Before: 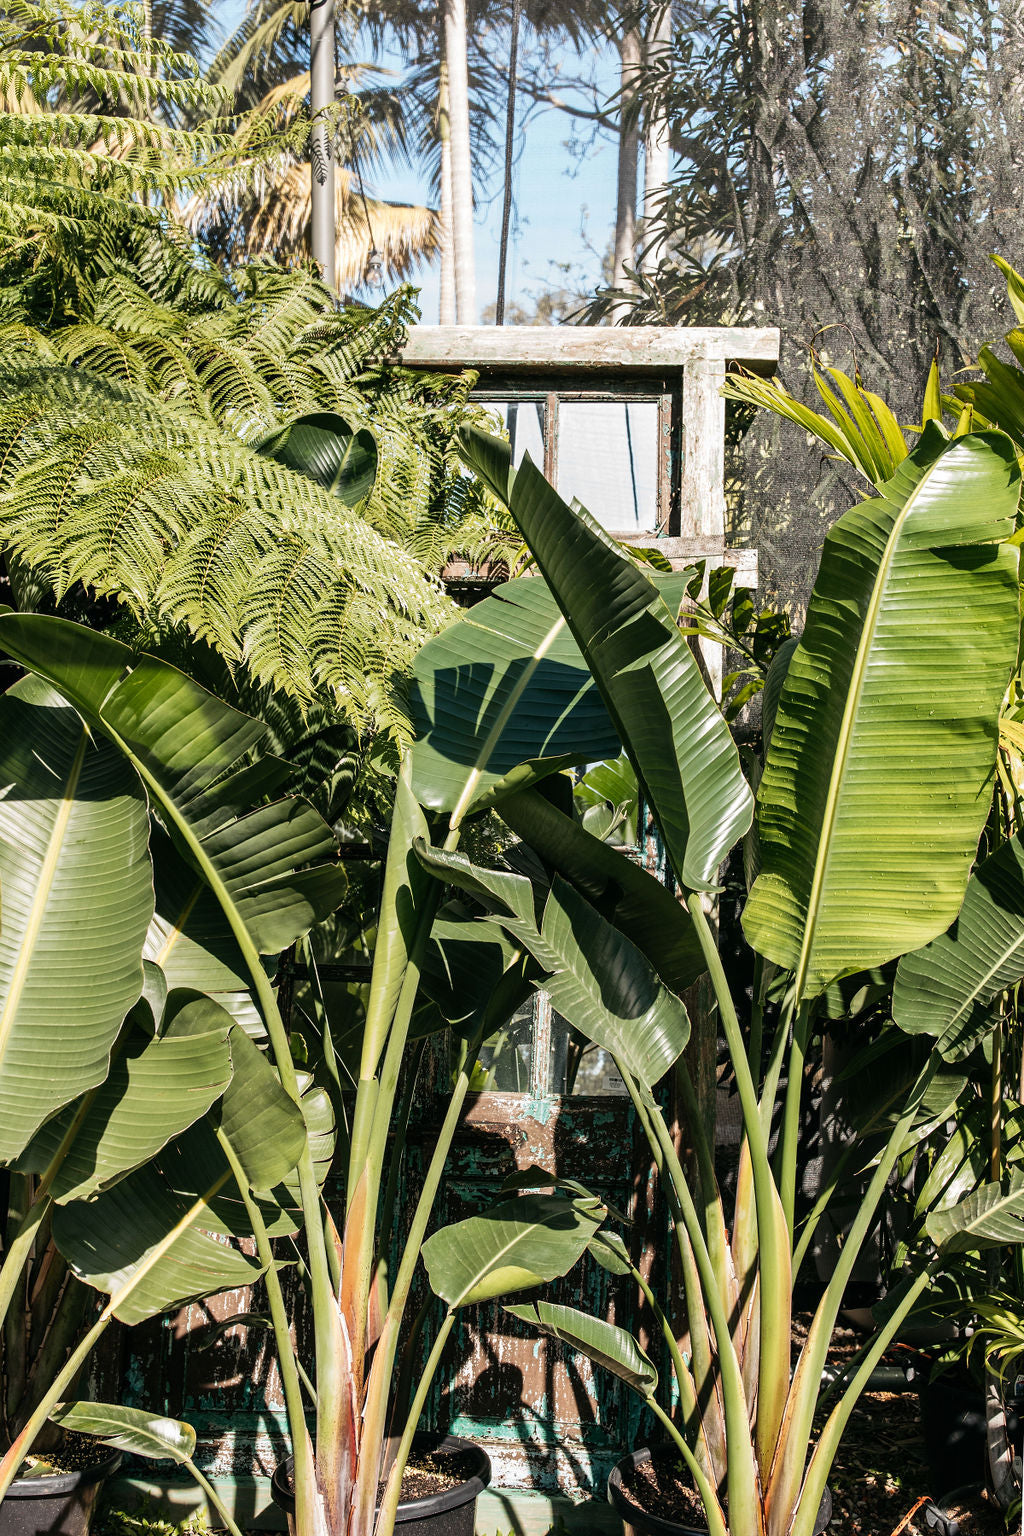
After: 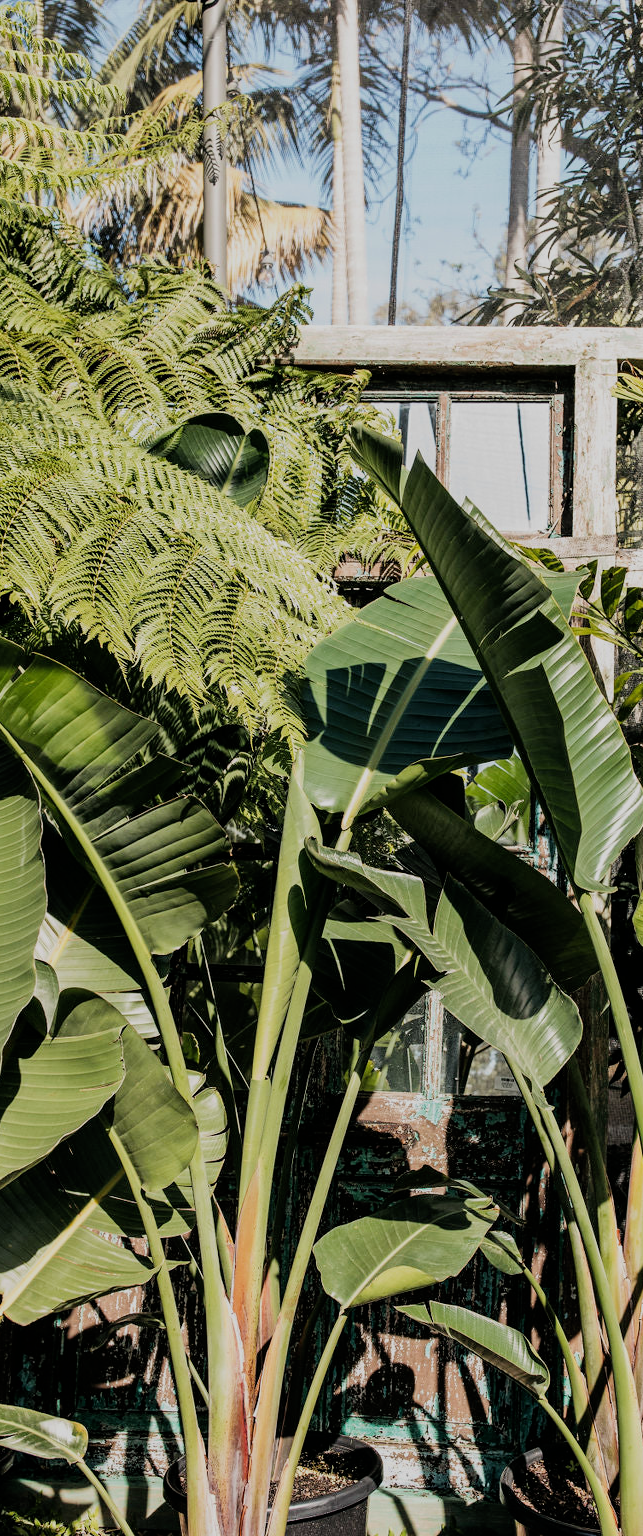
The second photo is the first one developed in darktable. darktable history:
filmic rgb: black relative exposure -7.65 EV, white relative exposure 4.56 EV, hardness 3.61
crop: left 10.644%, right 26.528%
